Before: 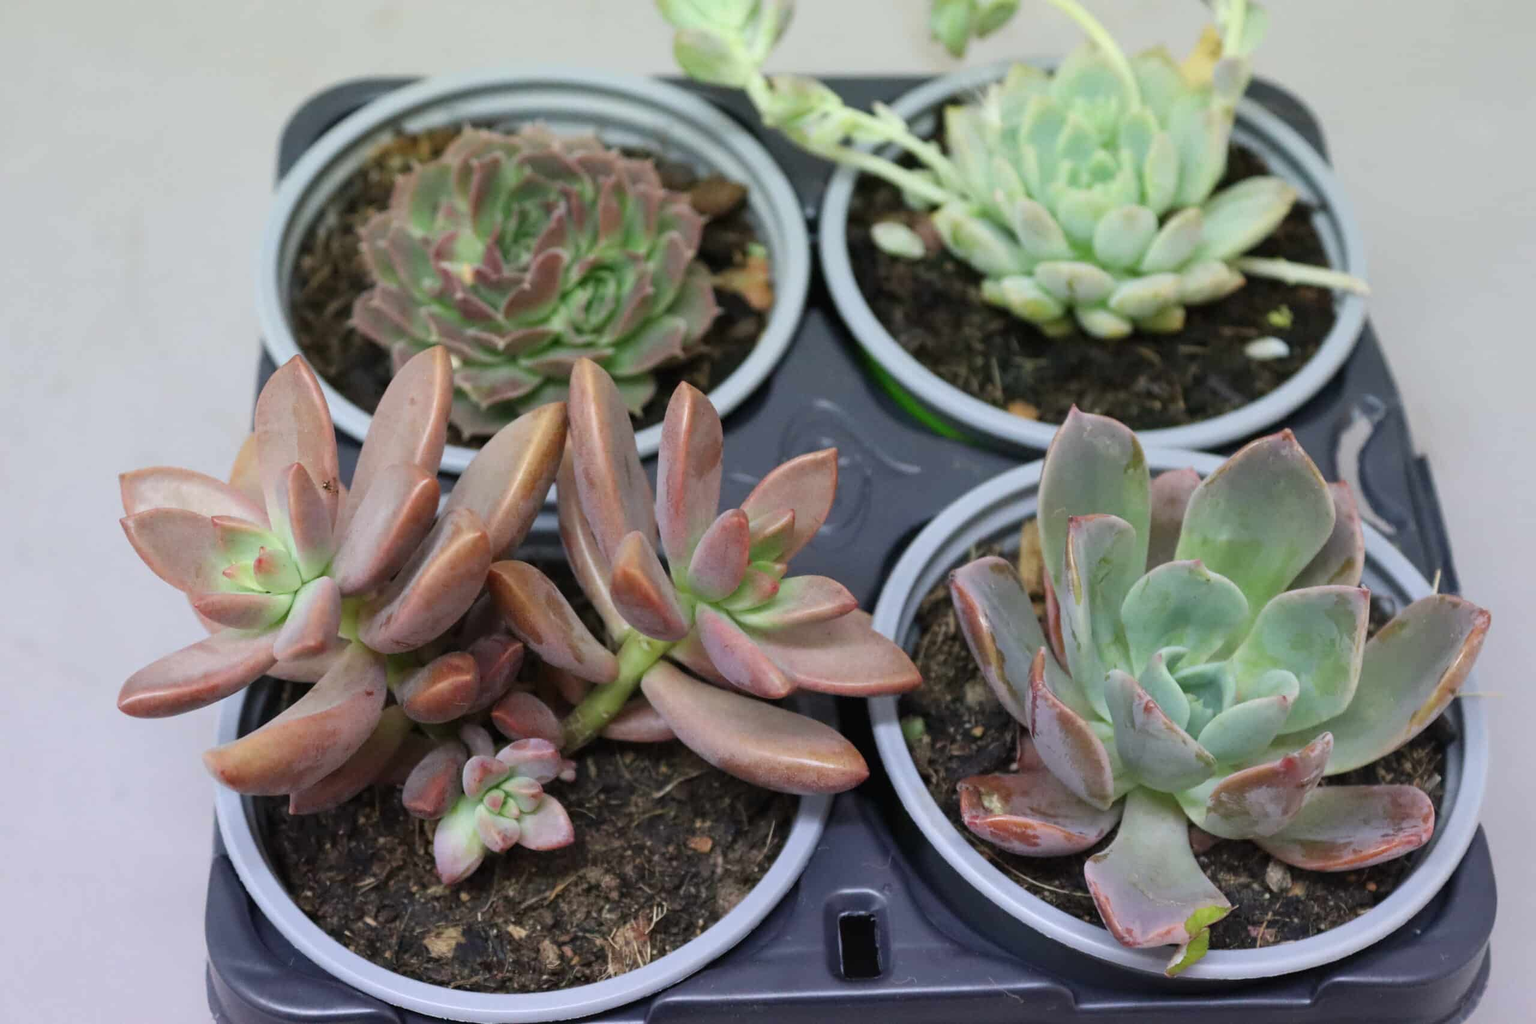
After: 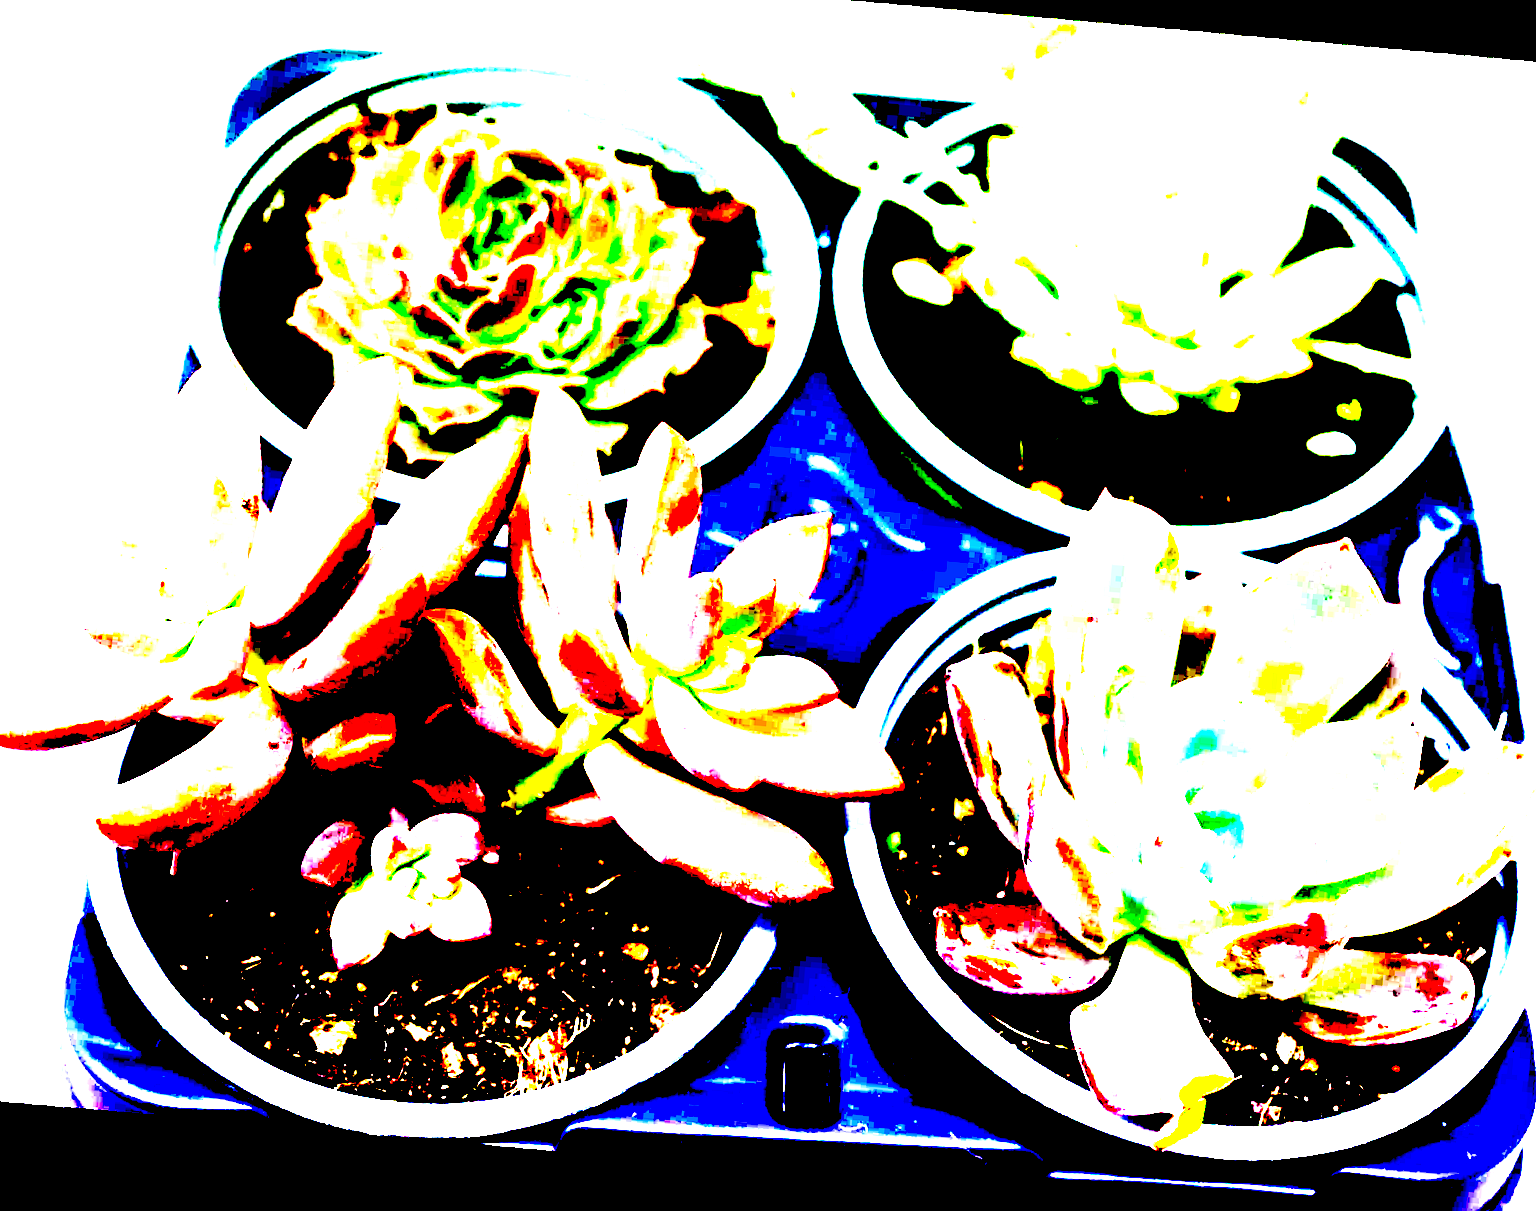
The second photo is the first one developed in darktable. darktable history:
crop: left 9.807%, top 6.259%, right 7.334%, bottom 2.177%
exposure: black level correction 0.1, exposure 3 EV, compensate highlight preservation false
rotate and perspective: rotation 5.12°, automatic cropping off
